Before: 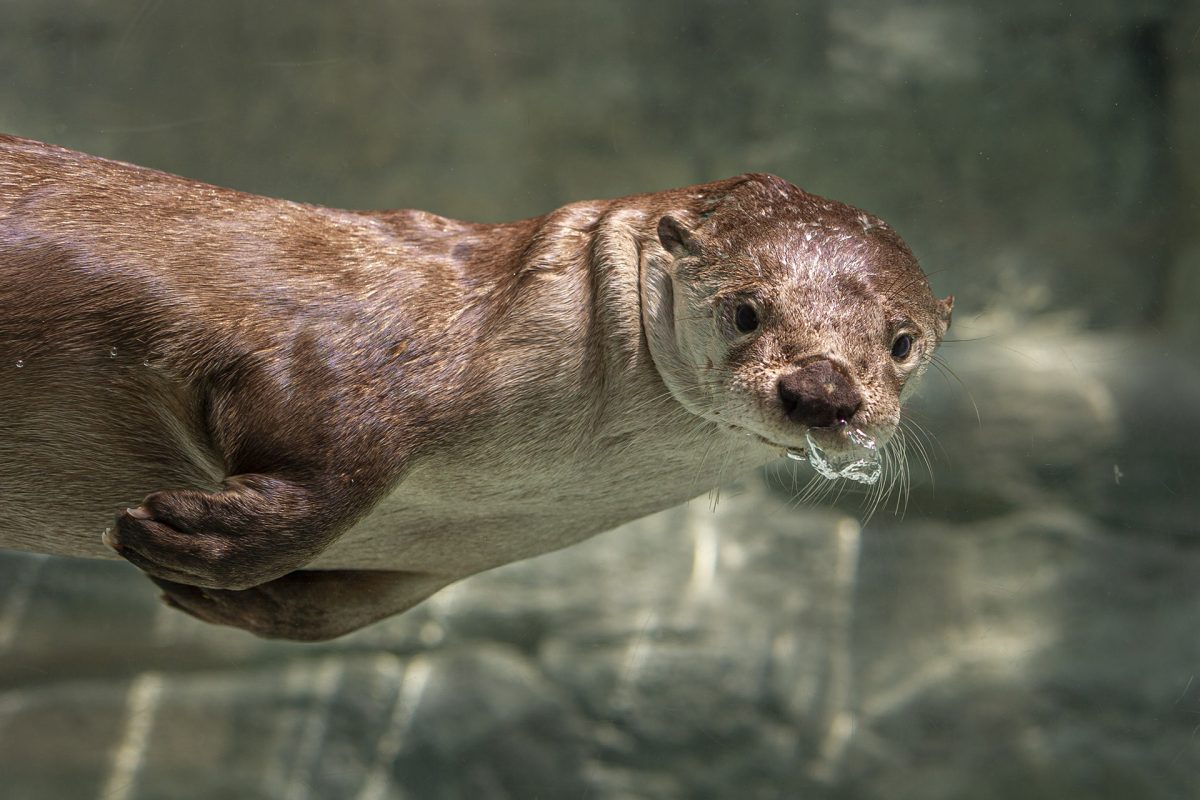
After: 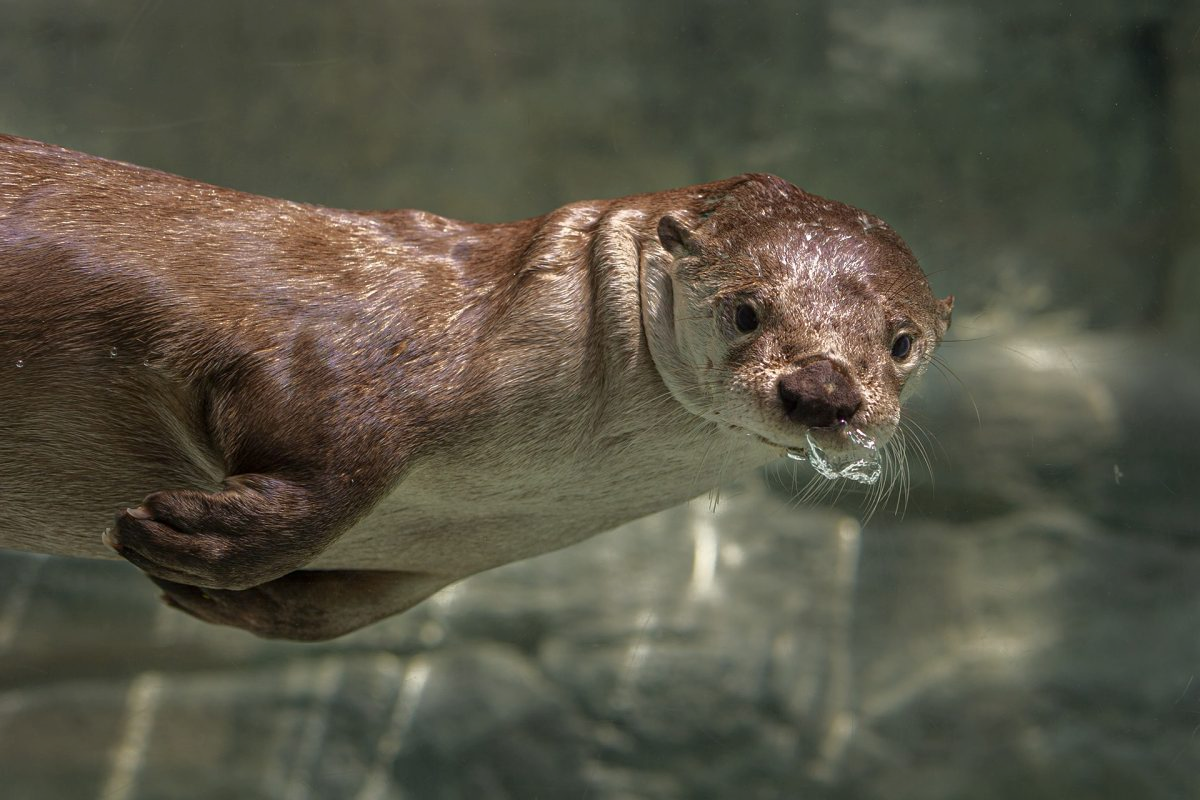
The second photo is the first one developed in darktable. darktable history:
tone curve: curves: ch0 [(0, 0) (0.48, 0.431) (0.7, 0.609) (0.864, 0.854) (1, 1)], color space Lab, independent channels, preserve colors none
